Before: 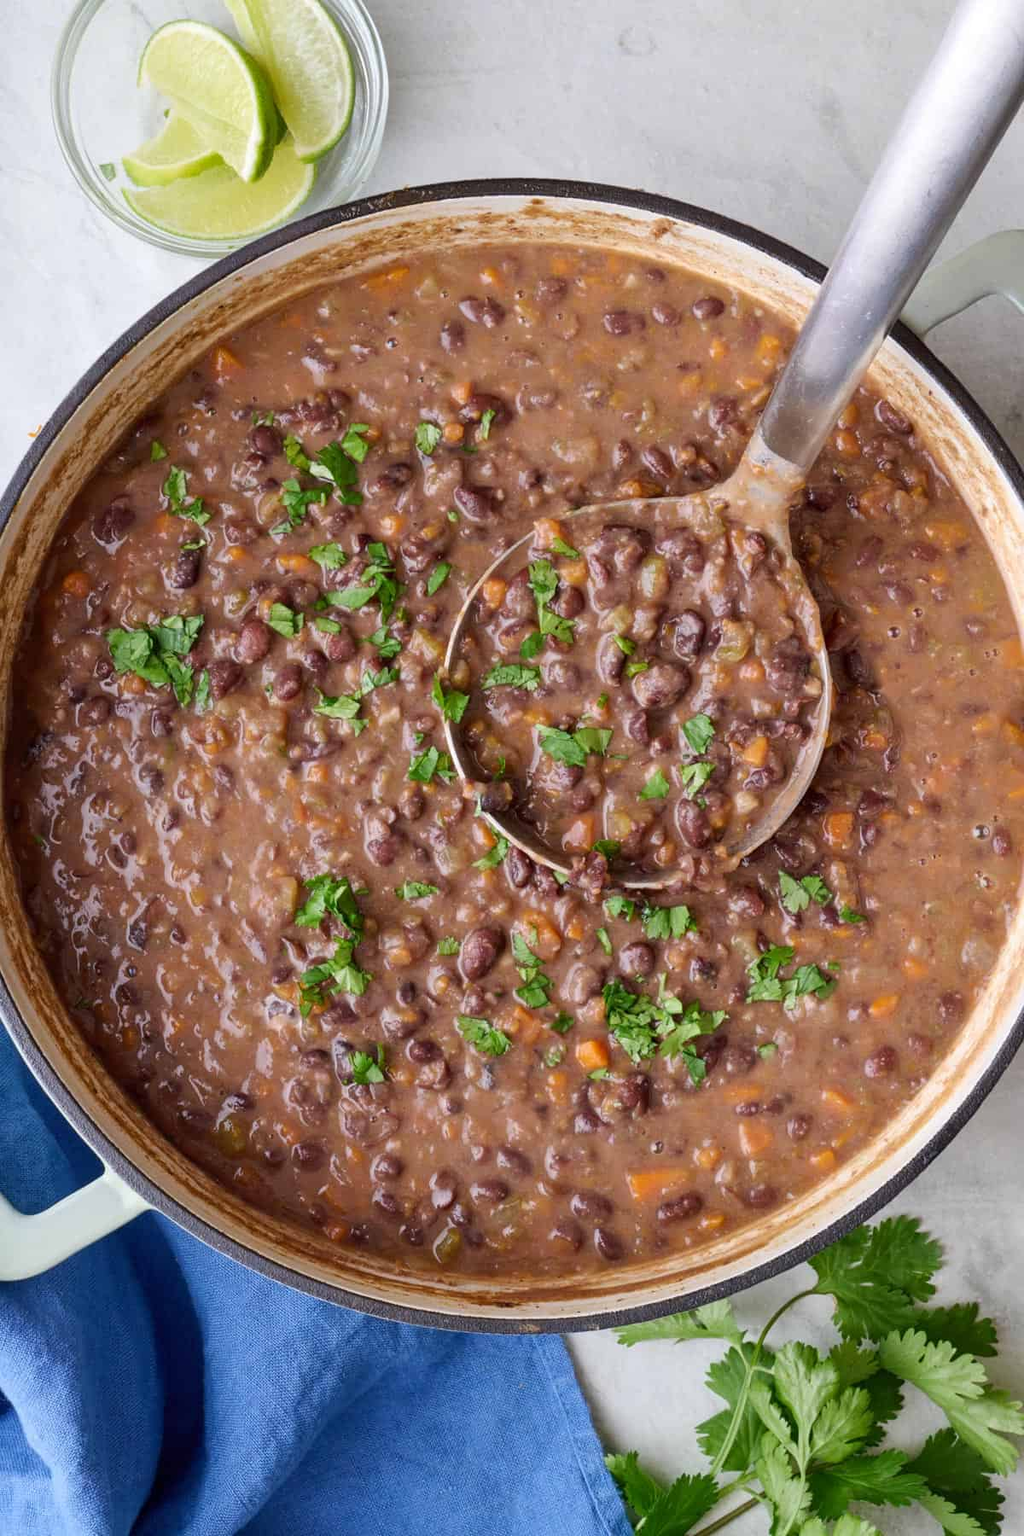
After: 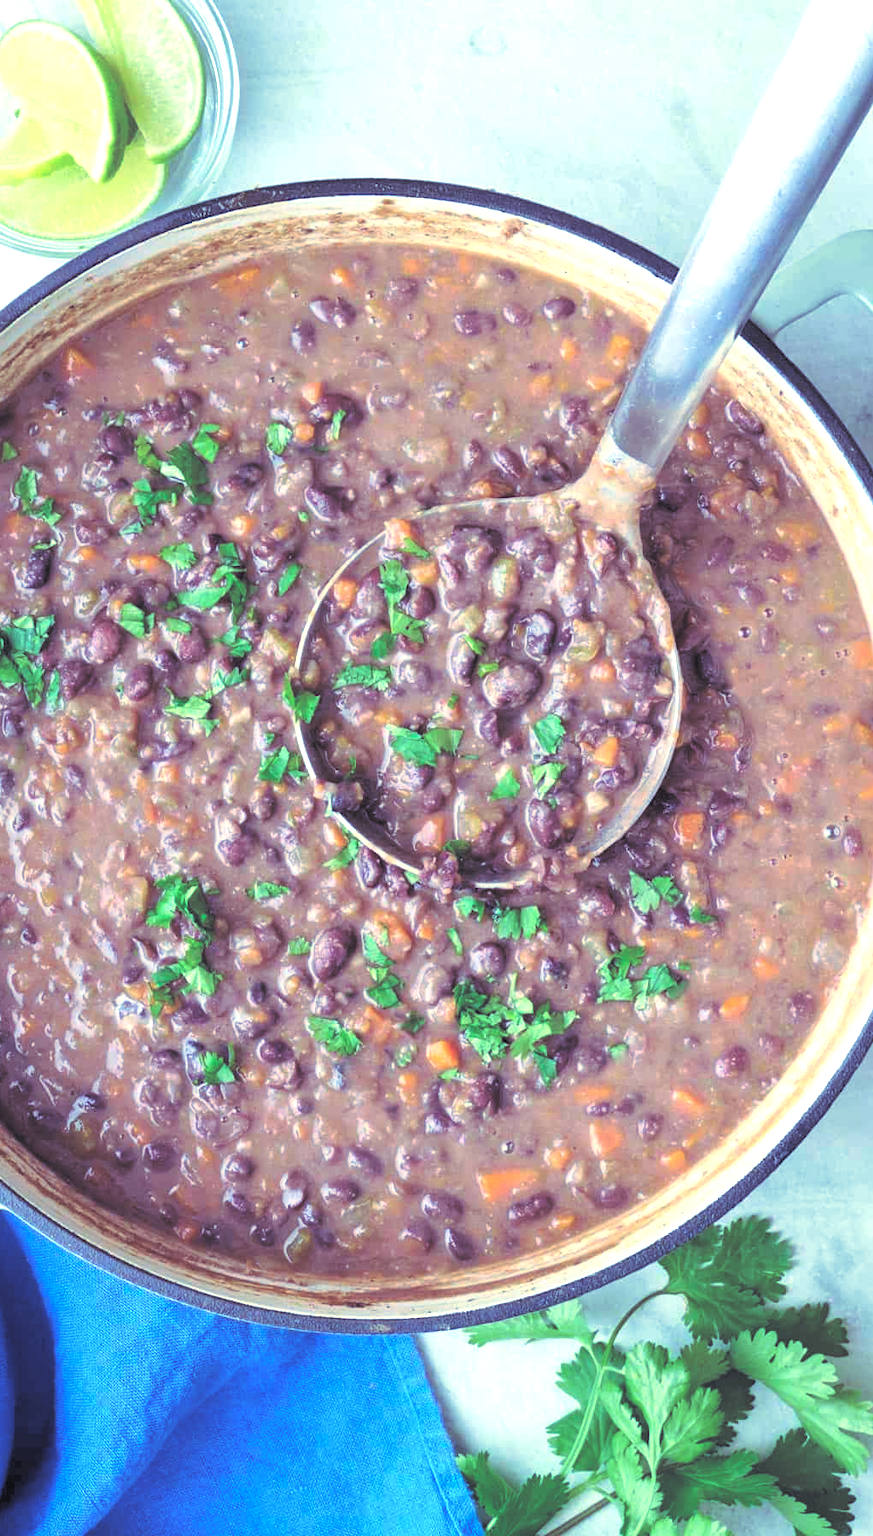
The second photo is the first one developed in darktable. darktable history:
crop and rotate: left 14.584%
rgb curve: curves: ch0 [(0, 0.186) (0.314, 0.284) (0.576, 0.466) (0.805, 0.691) (0.936, 0.886)]; ch1 [(0, 0.186) (0.314, 0.284) (0.581, 0.534) (0.771, 0.746) (0.936, 0.958)]; ch2 [(0, 0.216) (0.275, 0.39) (1, 1)], mode RGB, independent channels, compensate middle gray true, preserve colors none
exposure: black level correction 0, exposure 0.7 EV, compensate exposure bias true, compensate highlight preservation false
rgb levels: levels [[0.027, 0.429, 0.996], [0, 0.5, 1], [0, 0.5, 1]]
color balance: on, module defaults
tone curve: color space Lab, linked channels, preserve colors none
